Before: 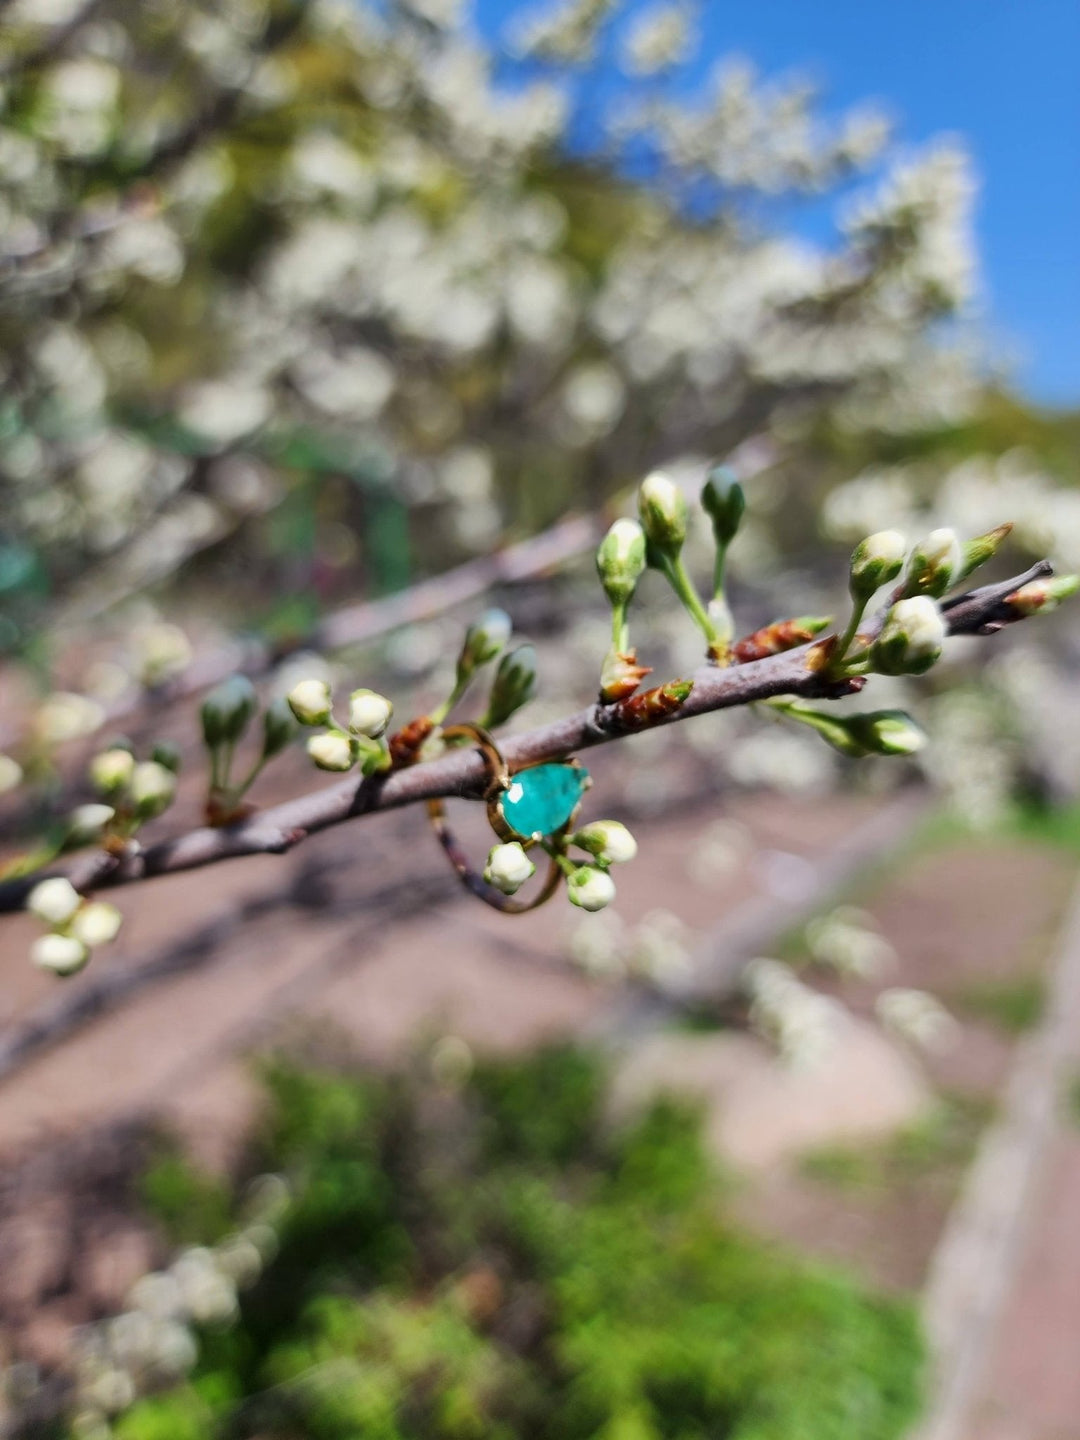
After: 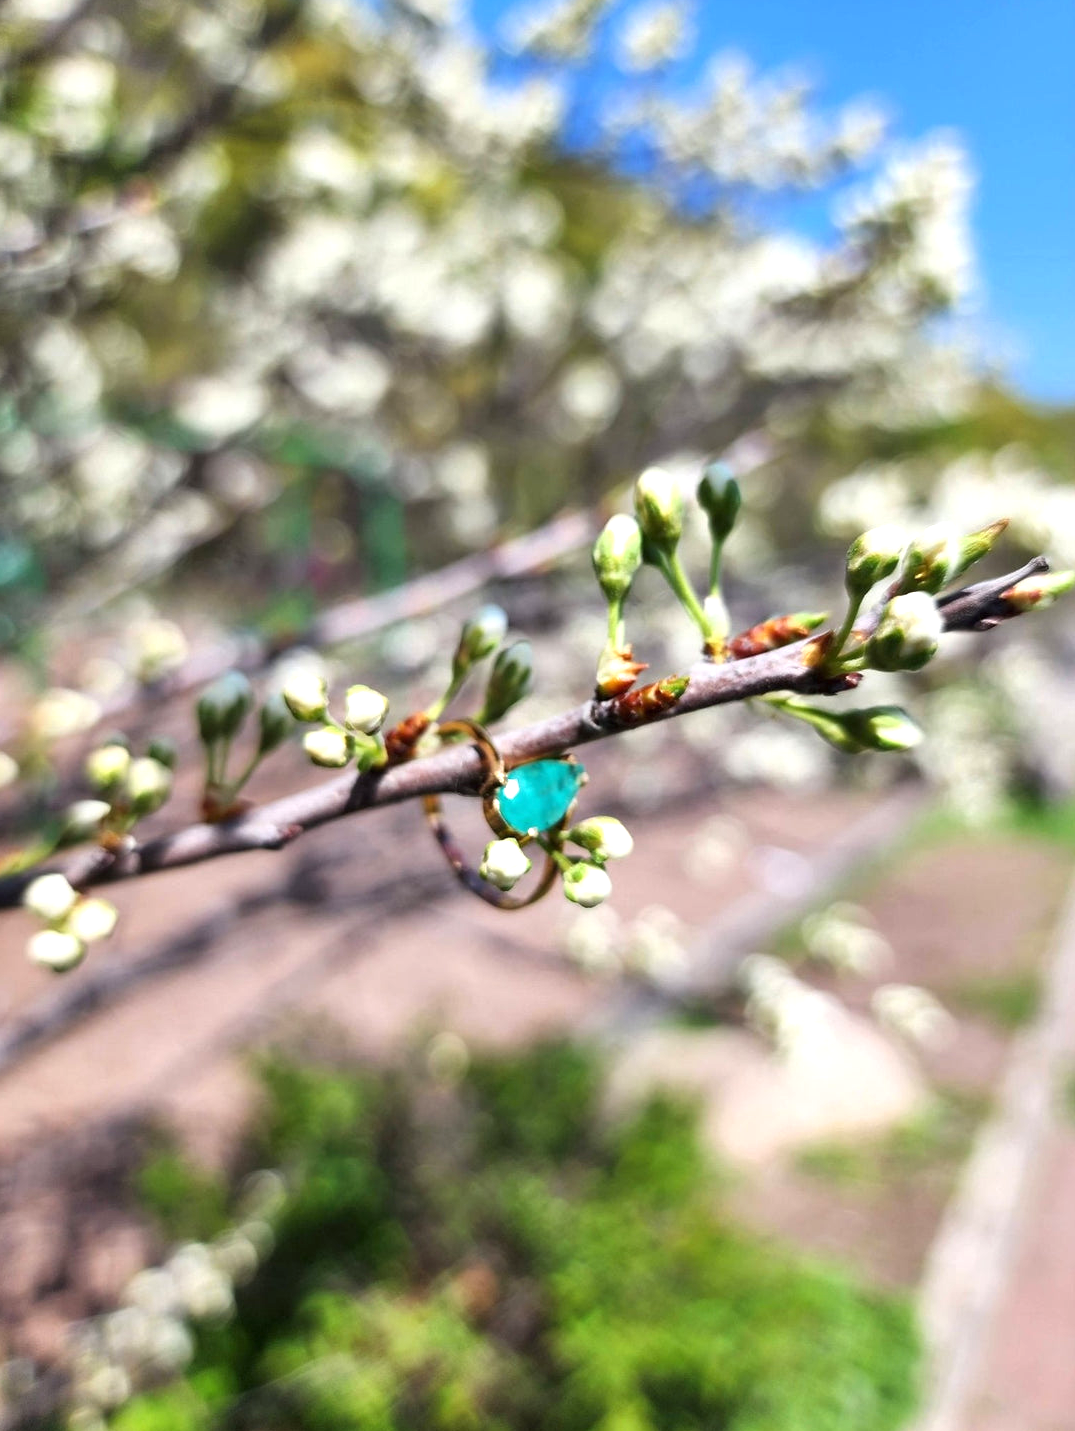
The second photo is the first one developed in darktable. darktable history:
tone equalizer: -8 EV -0.712 EV, -7 EV -0.726 EV, -6 EV -0.569 EV, -5 EV -0.387 EV, -3 EV 0.371 EV, -2 EV 0.6 EV, -1 EV 0.685 EV, +0 EV 0.727 EV, smoothing diameter 24.98%, edges refinement/feathering 10.24, preserve details guided filter
crop and rotate: left 0.449%, top 0.282%, bottom 0.298%
